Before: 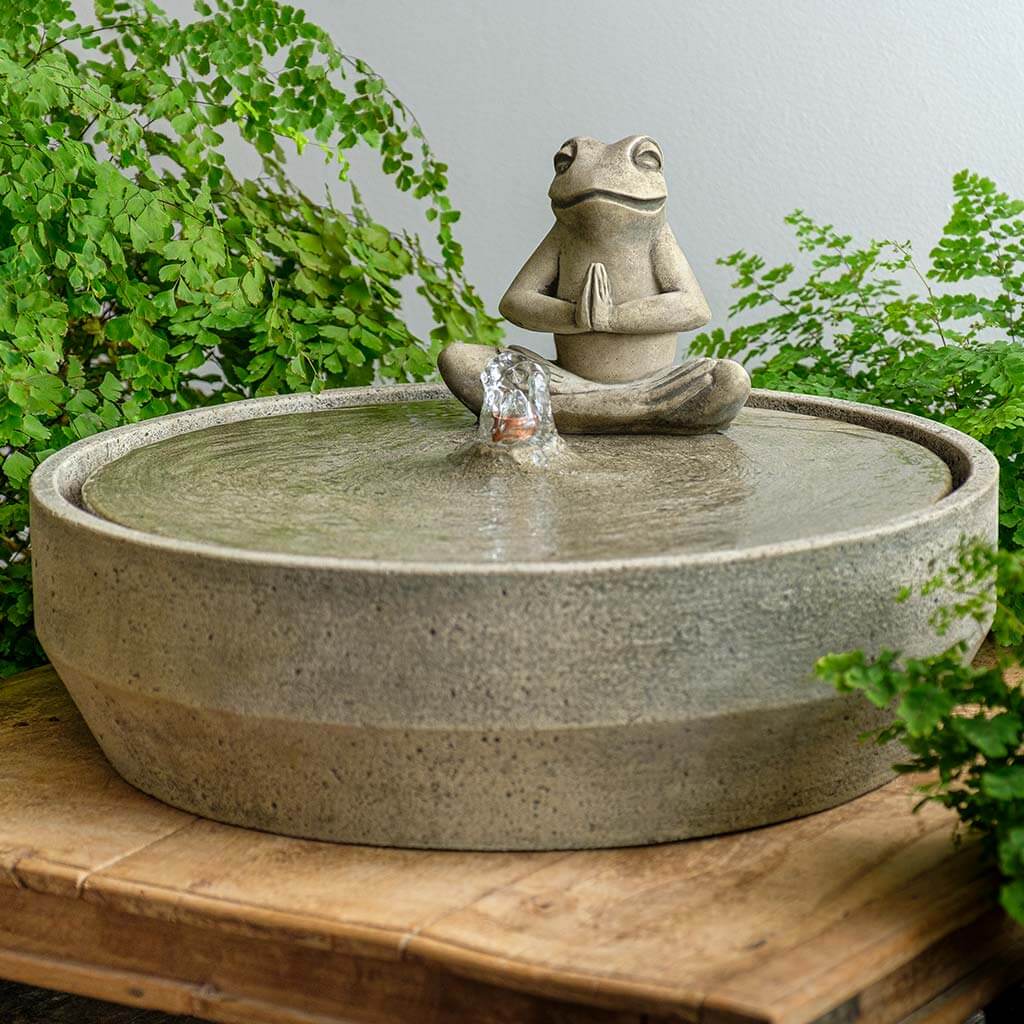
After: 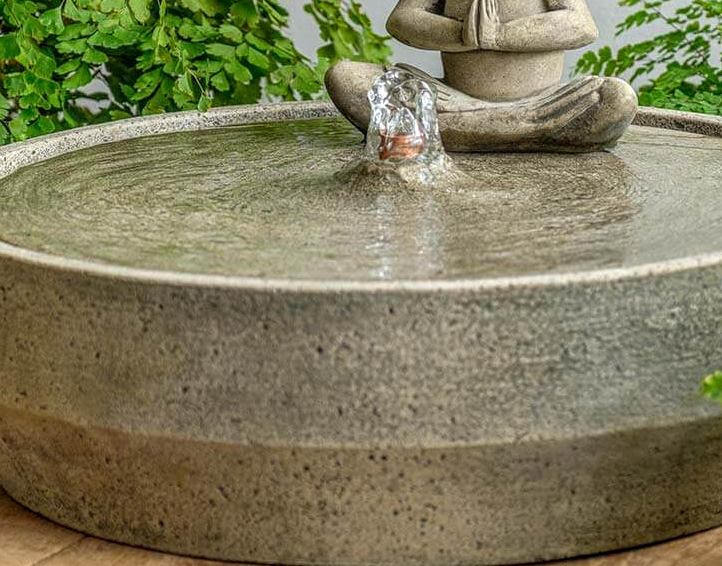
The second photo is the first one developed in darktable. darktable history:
local contrast: highlights 0%, shadows 0%, detail 133%
crop: left 11.123%, top 27.61%, right 18.3%, bottom 17.034%
